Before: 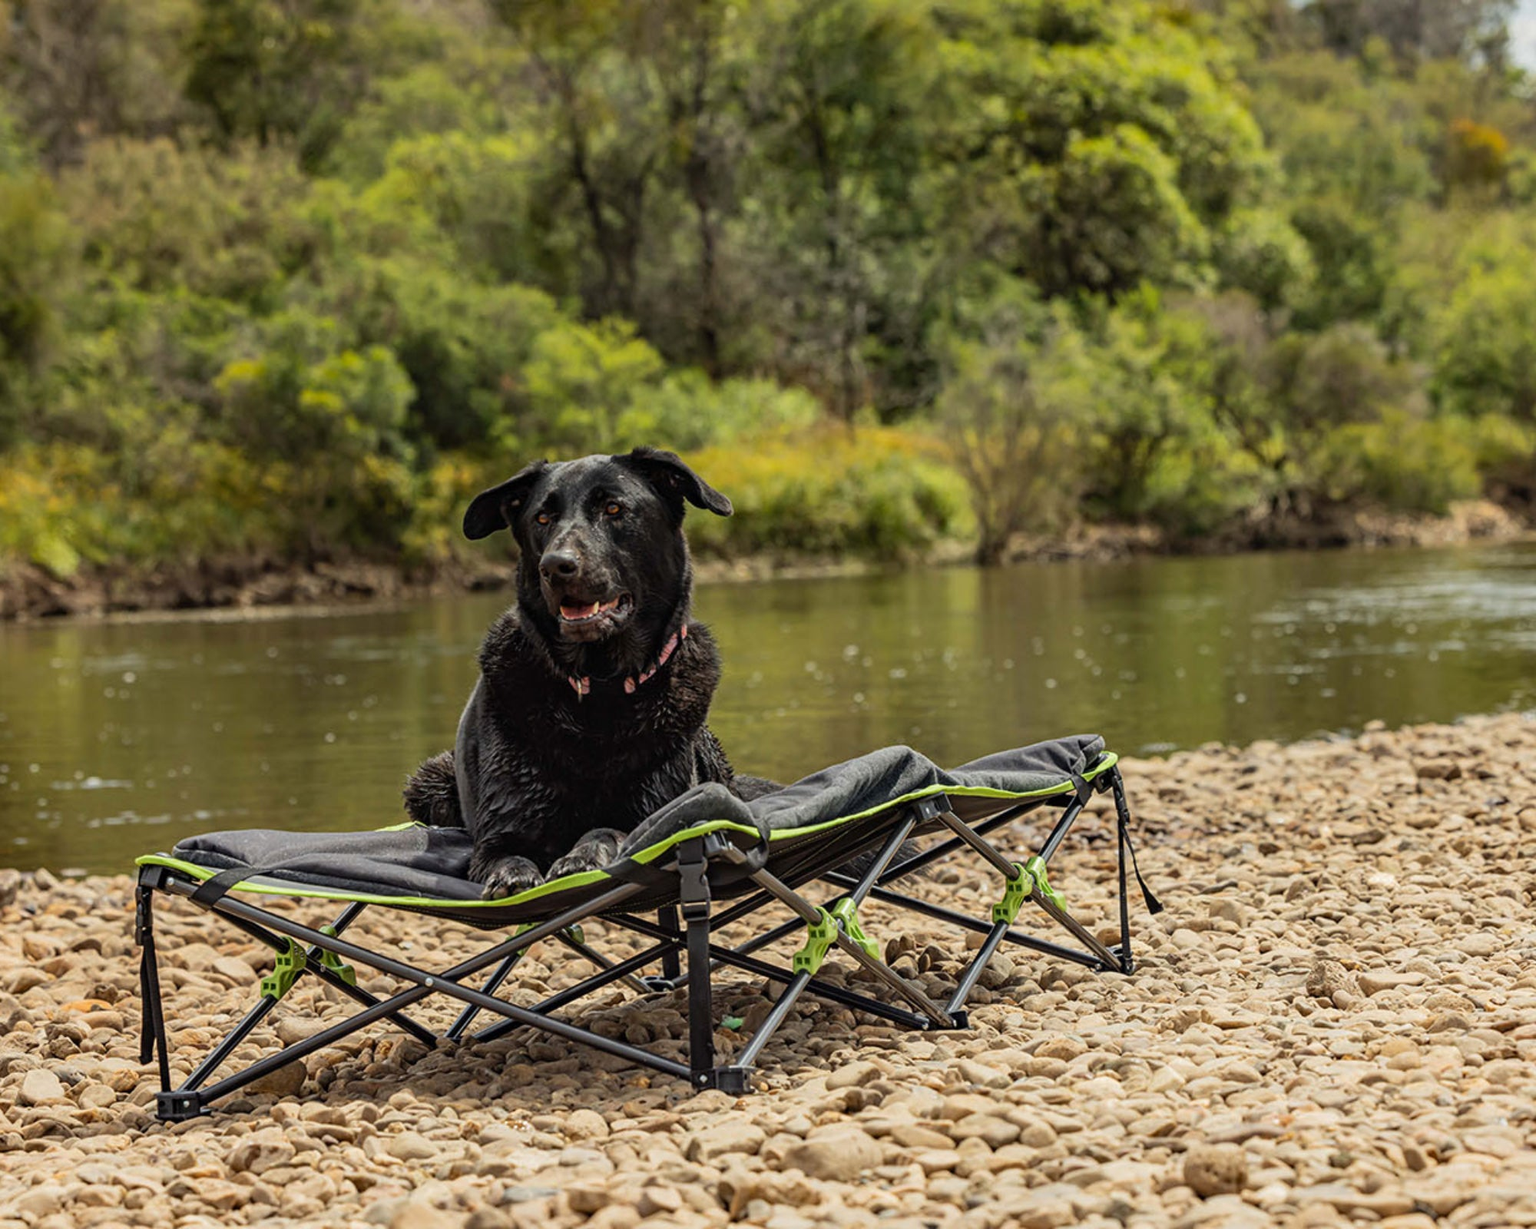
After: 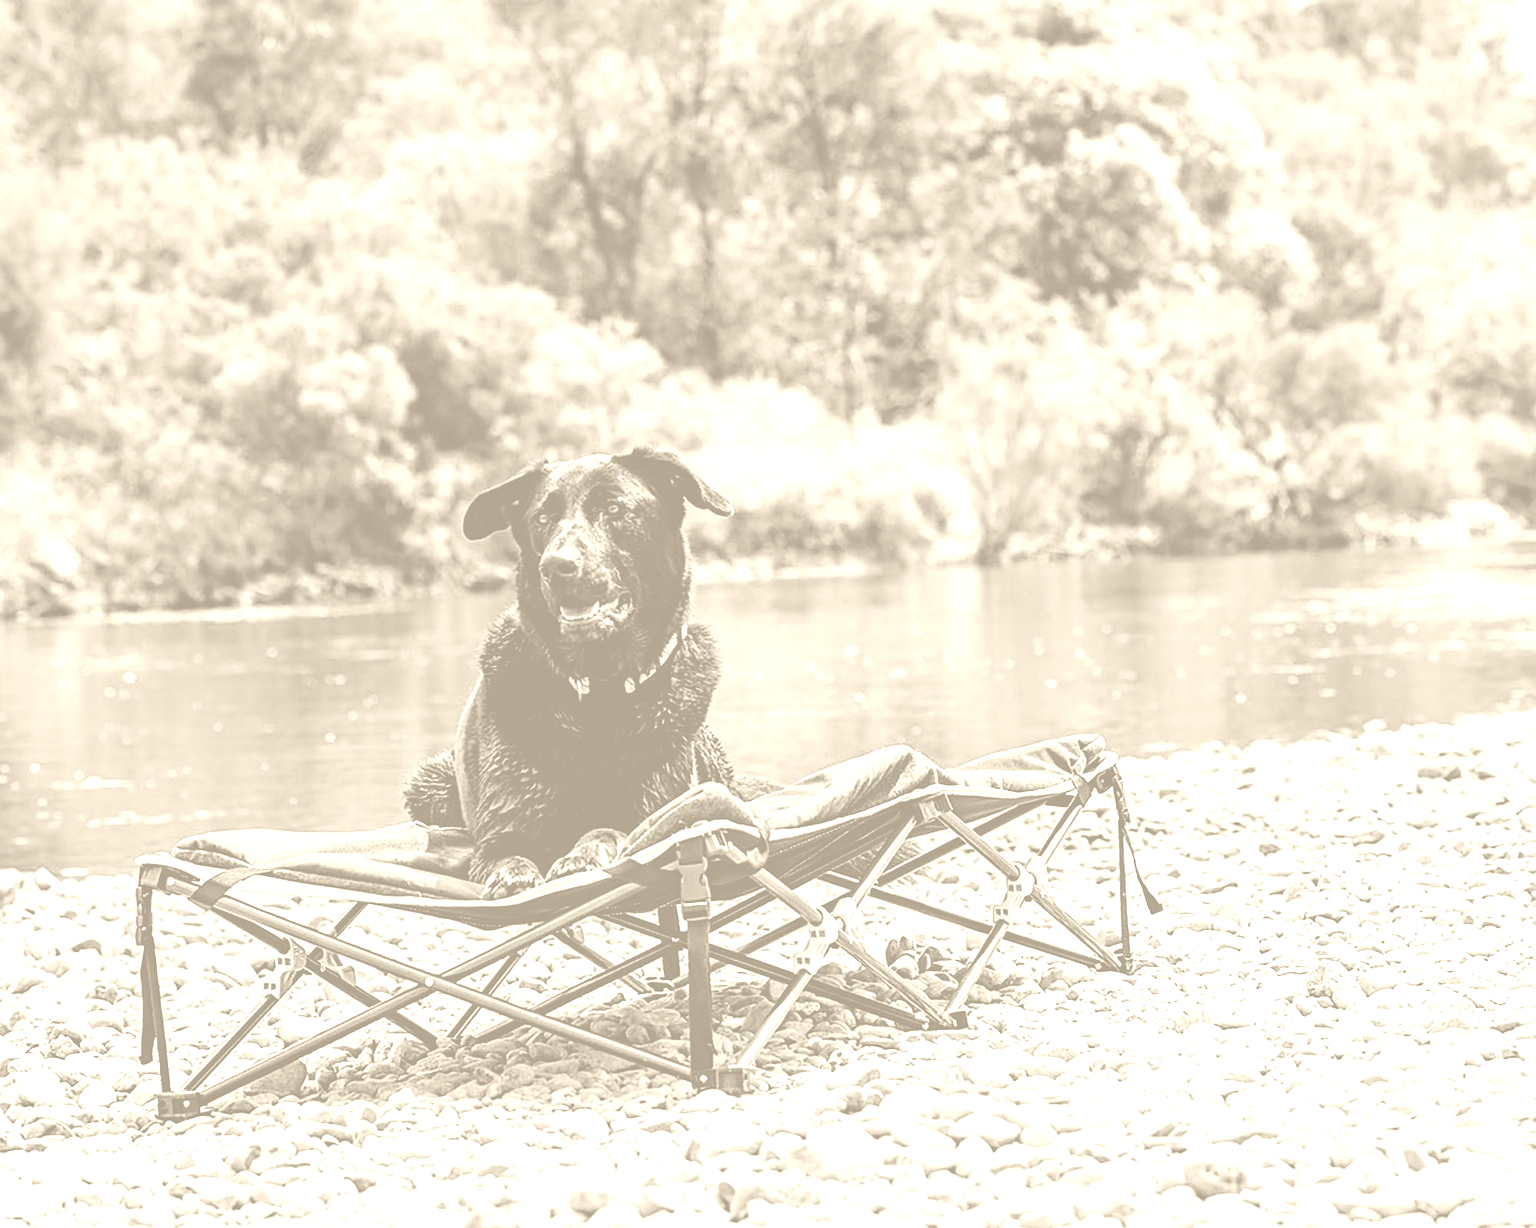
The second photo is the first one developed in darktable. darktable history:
exposure: exposure 0.2 EV, compensate highlight preservation false
contrast brightness saturation: brightness 0.15
sigmoid: contrast 1.8, skew -0.2, preserve hue 0%, red attenuation 0.1, red rotation 0.035, green attenuation 0.1, green rotation -0.017, blue attenuation 0.15, blue rotation -0.052, base primaries Rec2020
colorize: hue 36°, saturation 71%, lightness 80.79%
sharpen: on, module defaults
